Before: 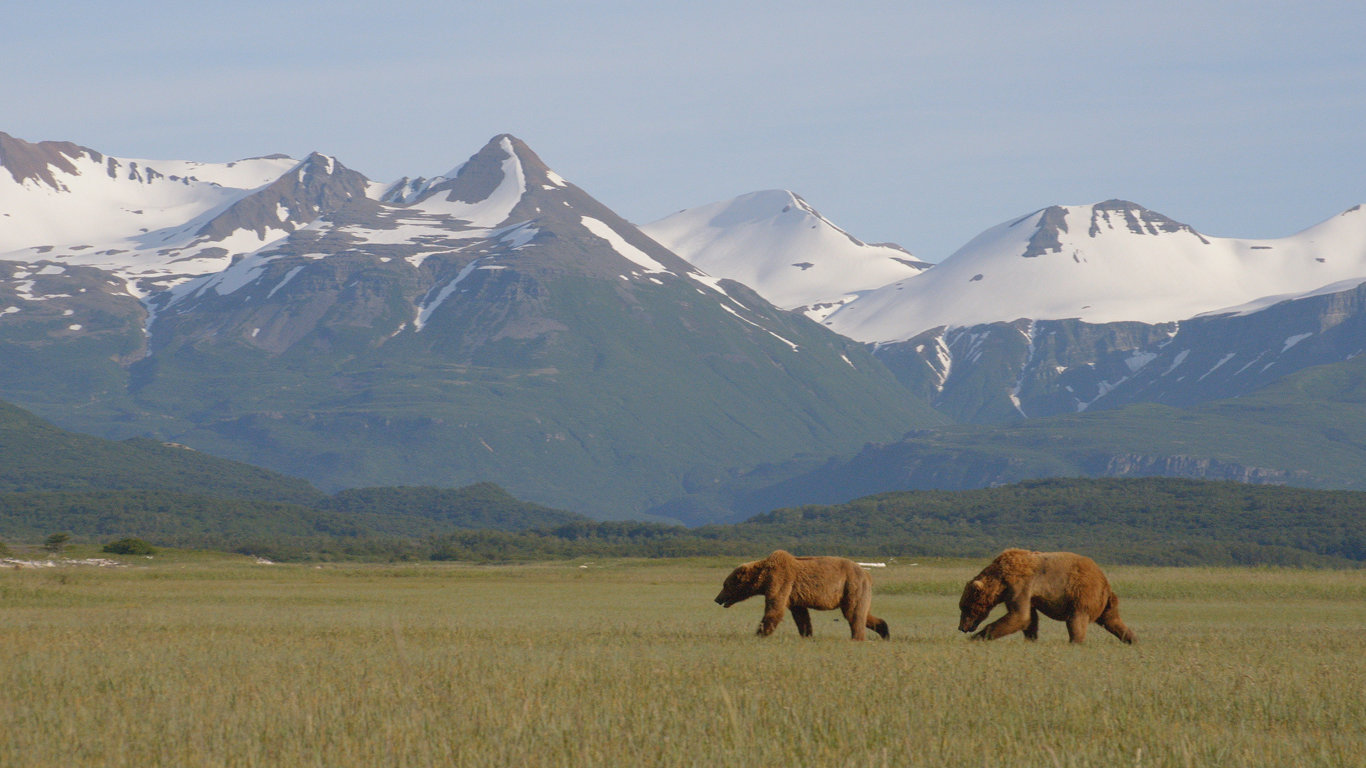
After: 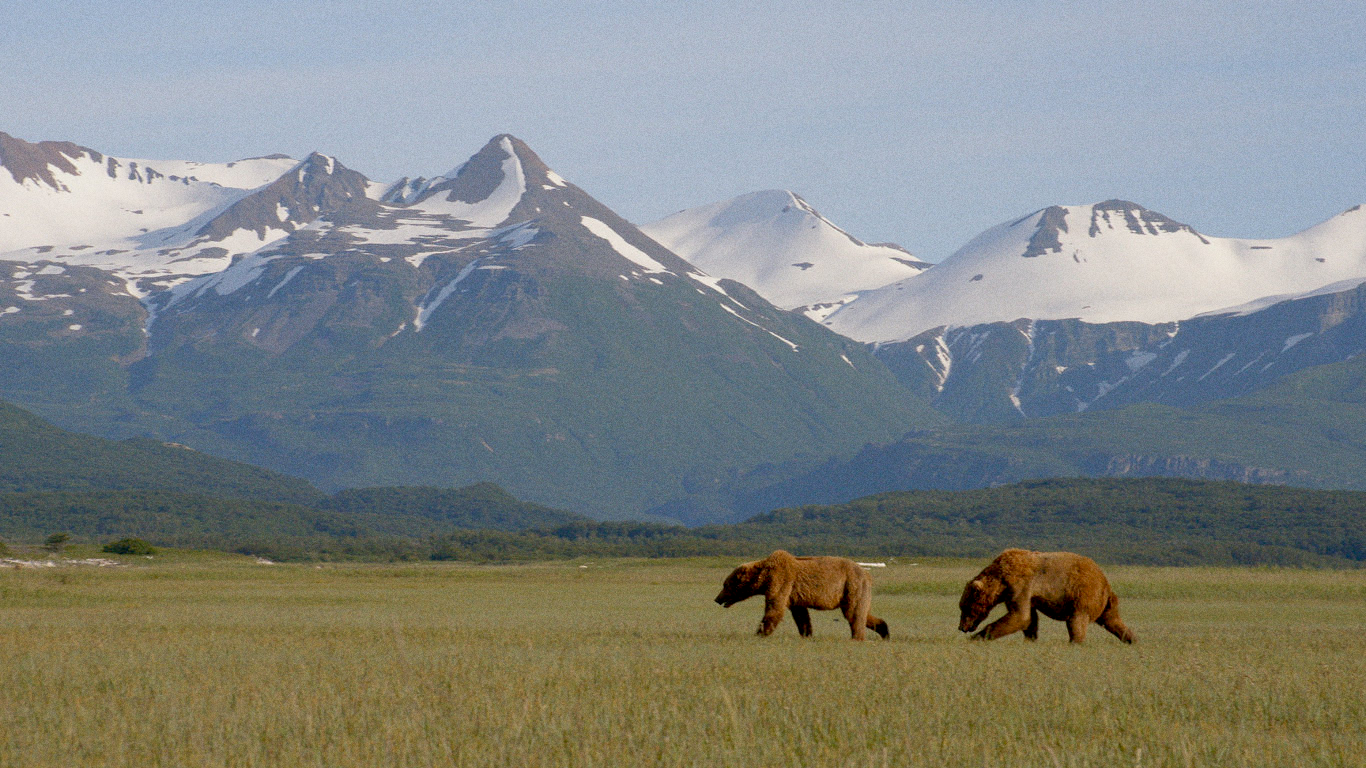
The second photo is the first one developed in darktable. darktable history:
exposure: black level correction 0.016, exposure -0.009 EV, compensate highlight preservation false
grain: coarseness 0.47 ISO
